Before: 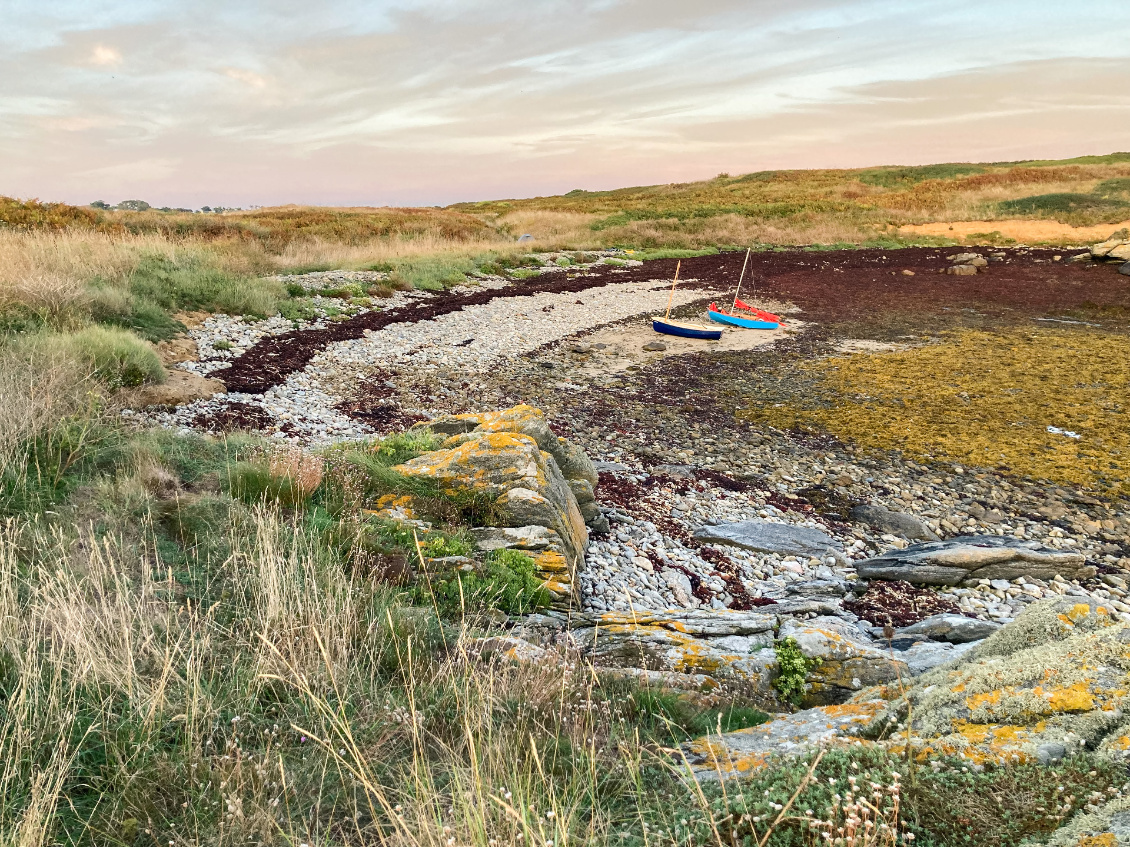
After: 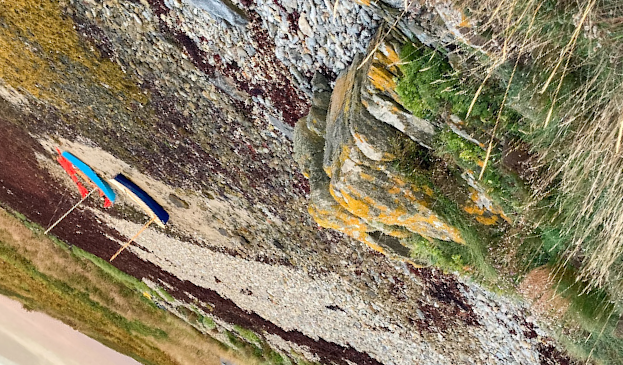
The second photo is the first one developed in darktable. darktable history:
exposure: black level correction 0, exposure 0 EV, compensate highlight preservation false
shadows and highlights: shadows 76.47, highlights -60.85, soften with gaussian
crop and rotate: angle 147.04°, left 9.213%, top 15.579%, right 4.481%, bottom 16.981%
